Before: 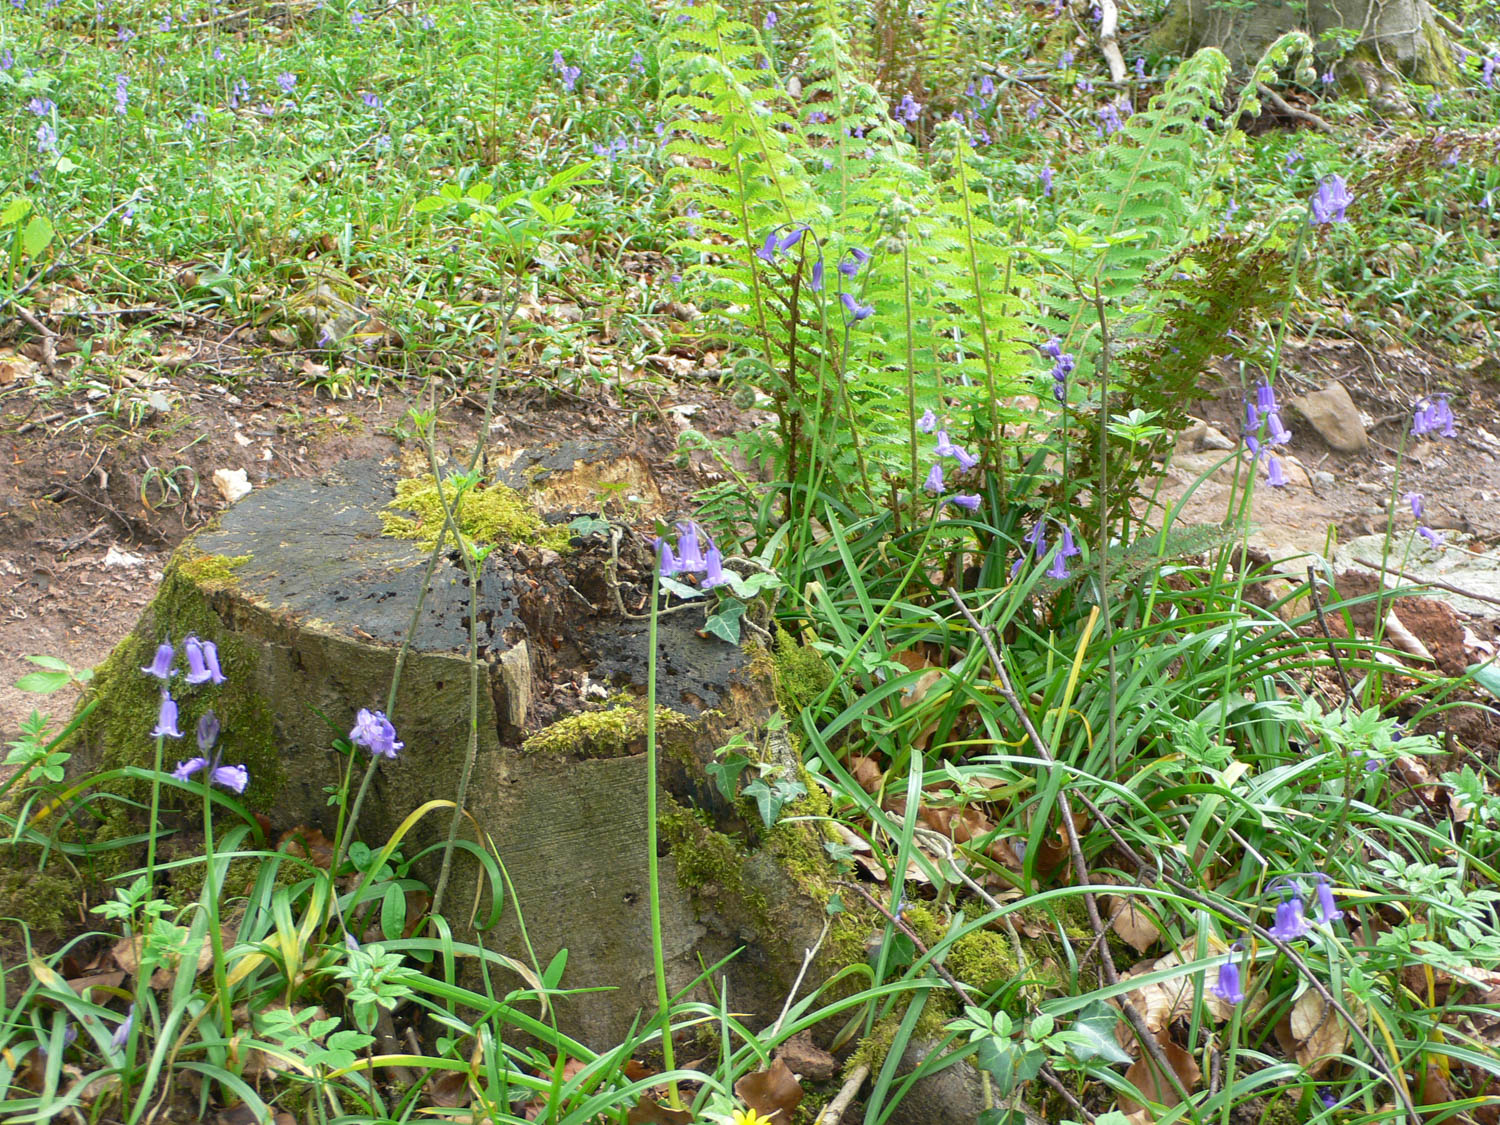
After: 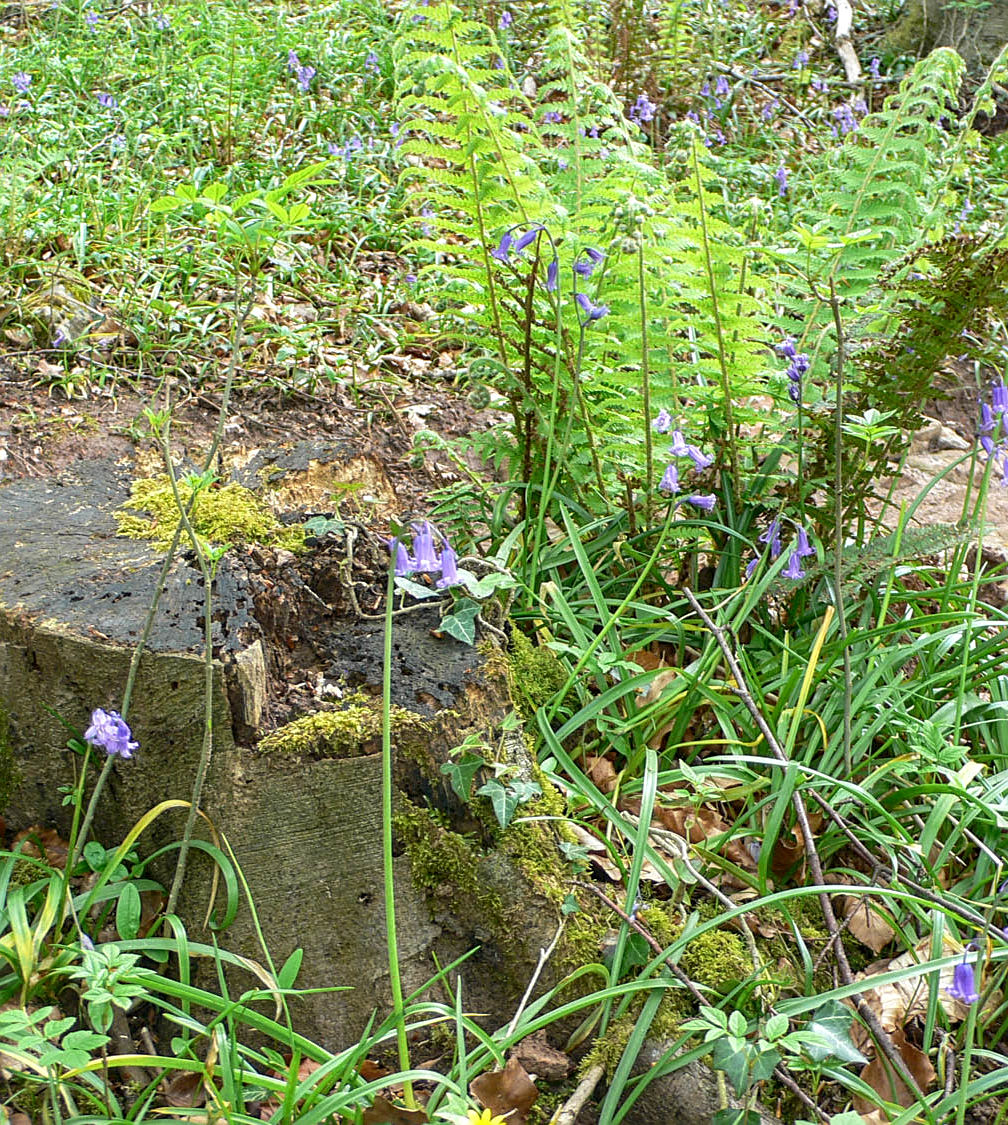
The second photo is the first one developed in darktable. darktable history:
local contrast: detail 130%
crop and rotate: left 17.716%, right 15.078%
sharpen: on, module defaults
